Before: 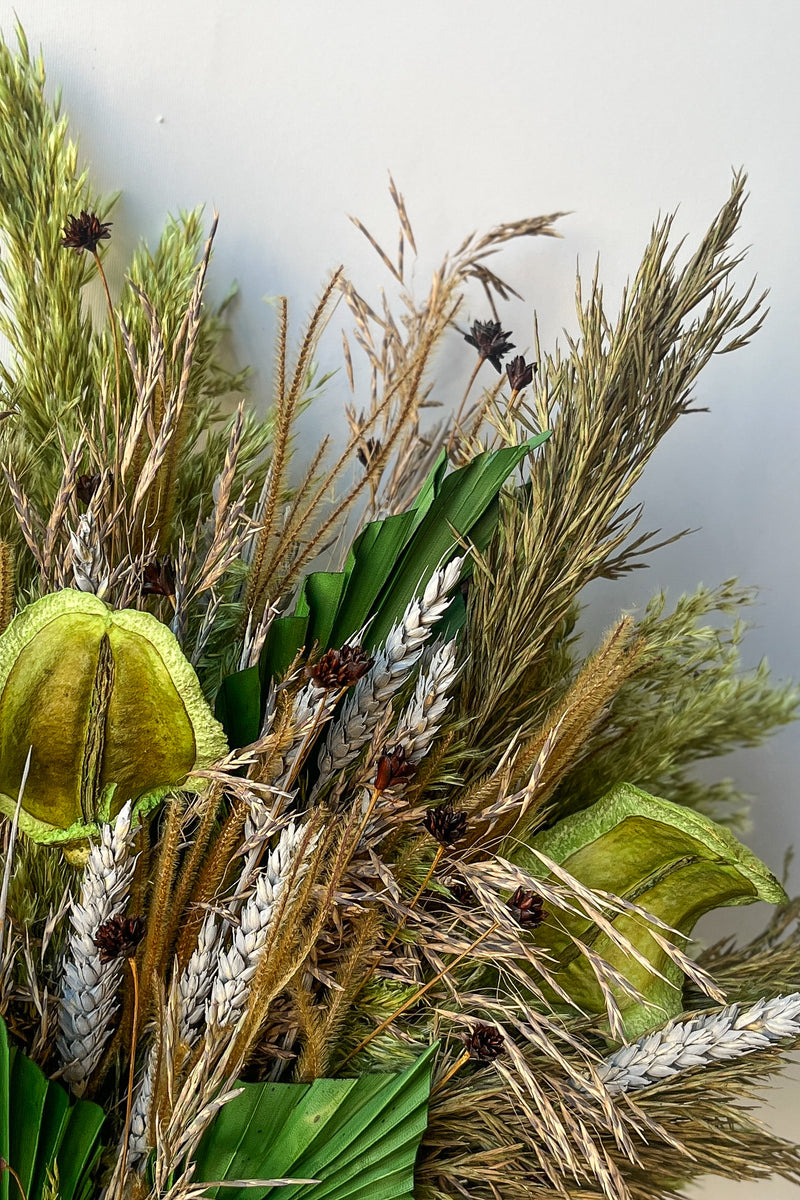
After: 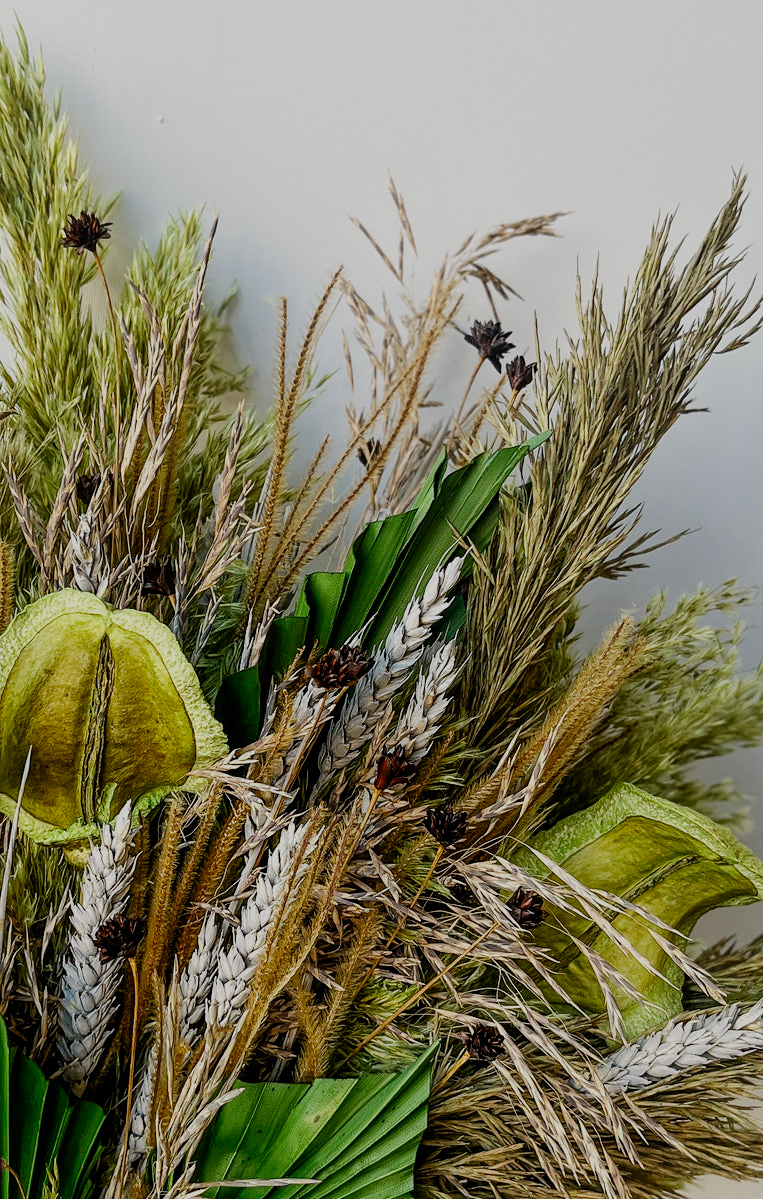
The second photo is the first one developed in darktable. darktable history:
crop: right 4.575%, bottom 0.016%
filmic rgb: black relative exposure -7.19 EV, white relative exposure 5.37 EV, threshold 3.02 EV, hardness 3.03, preserve chrominance no, color science v4 (2020), enable highlight reconstruction true
